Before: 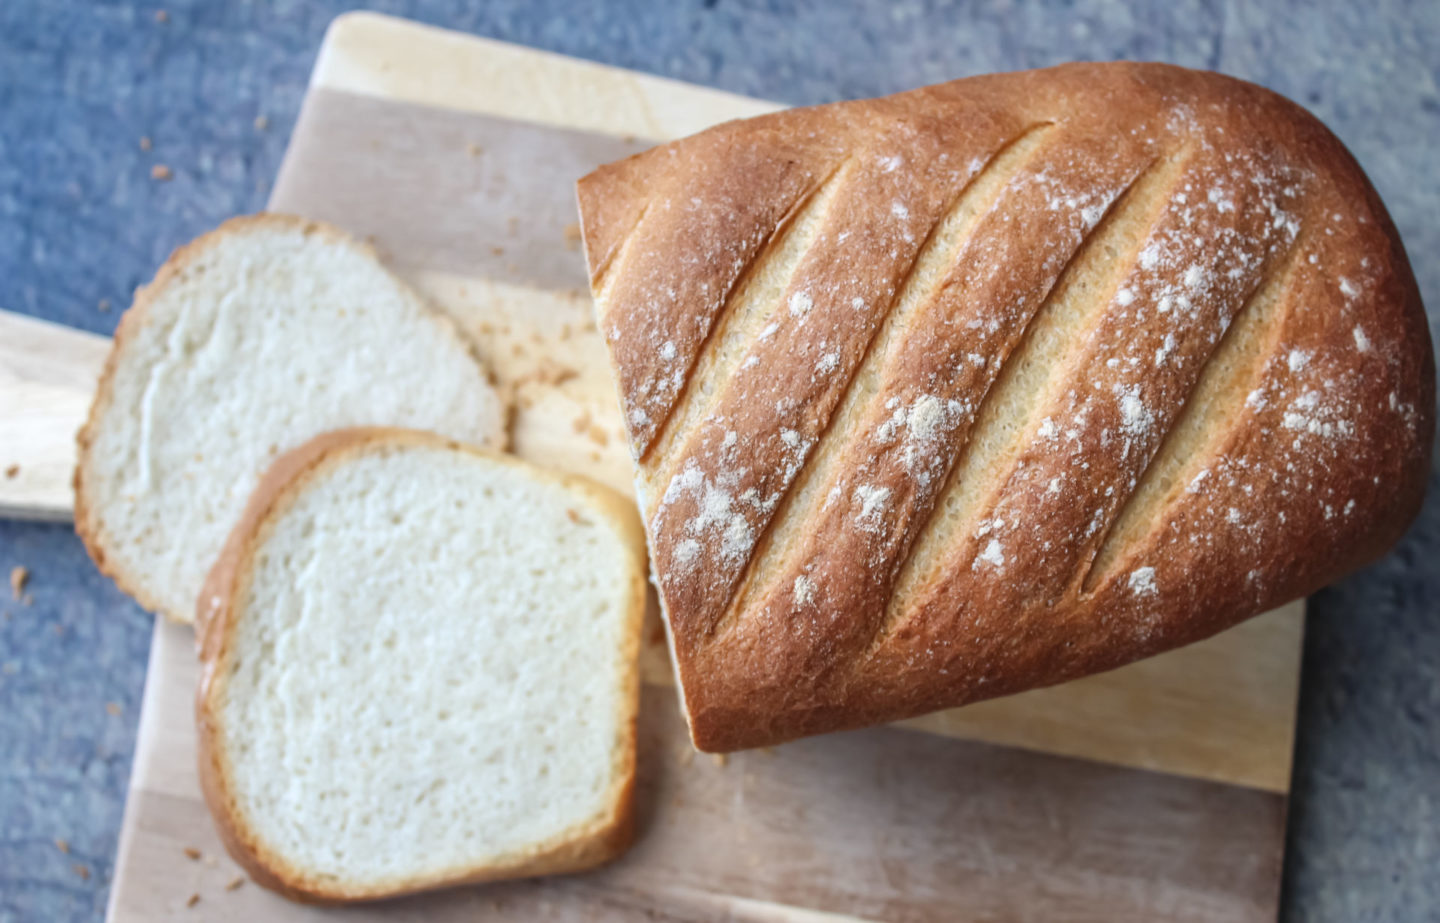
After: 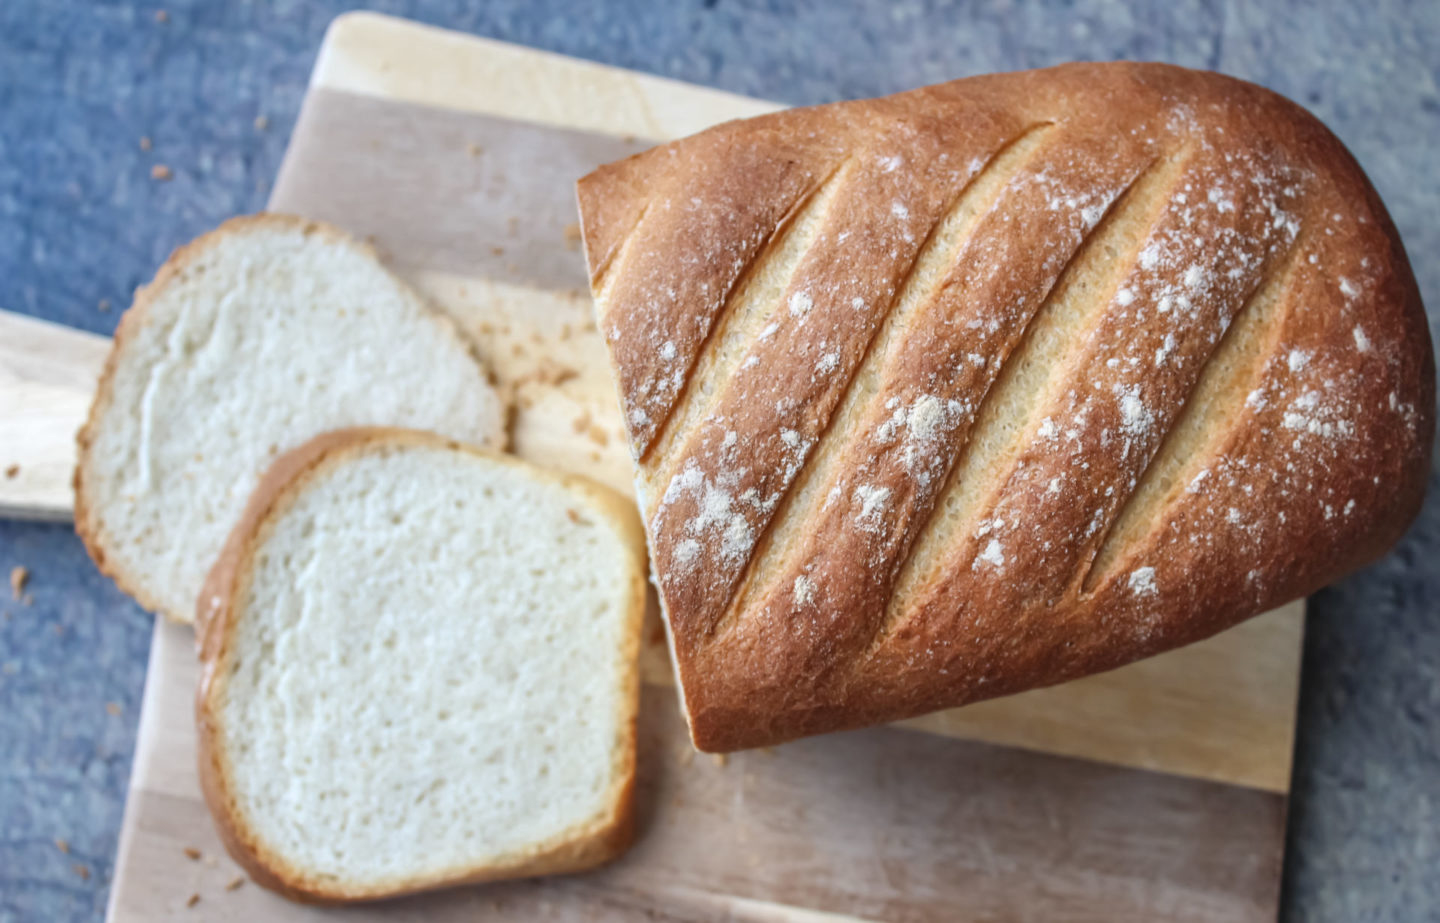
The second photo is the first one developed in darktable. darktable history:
shadows and highlights: shadows 52.29, highlights -28.44, soften with gaussian
